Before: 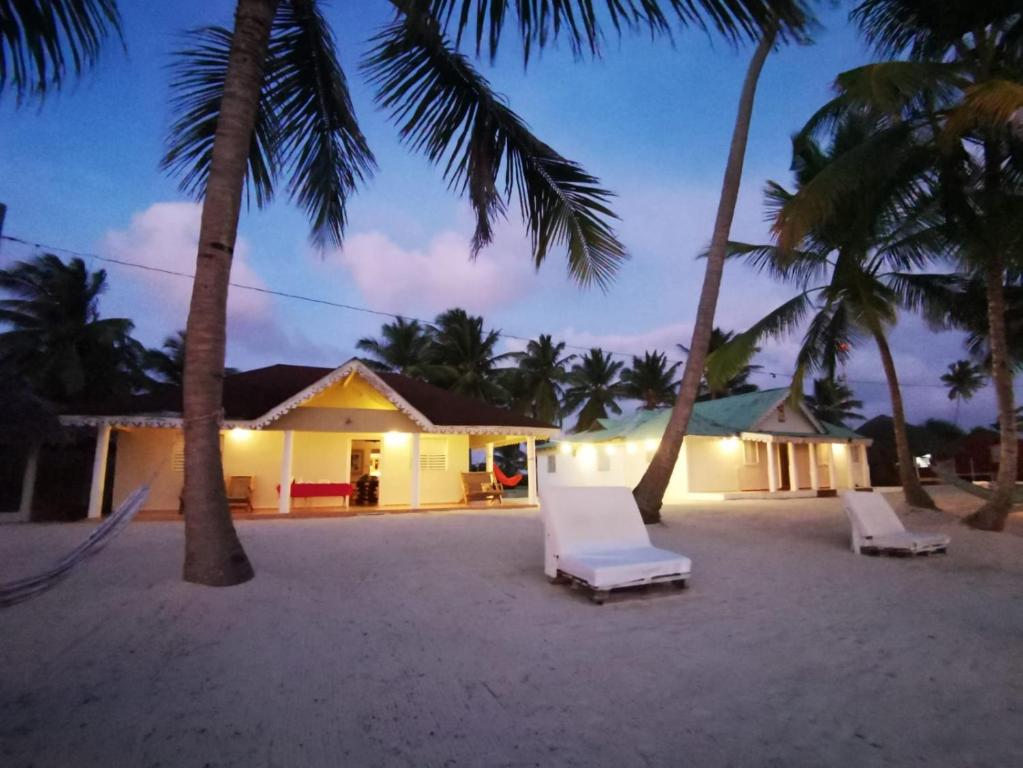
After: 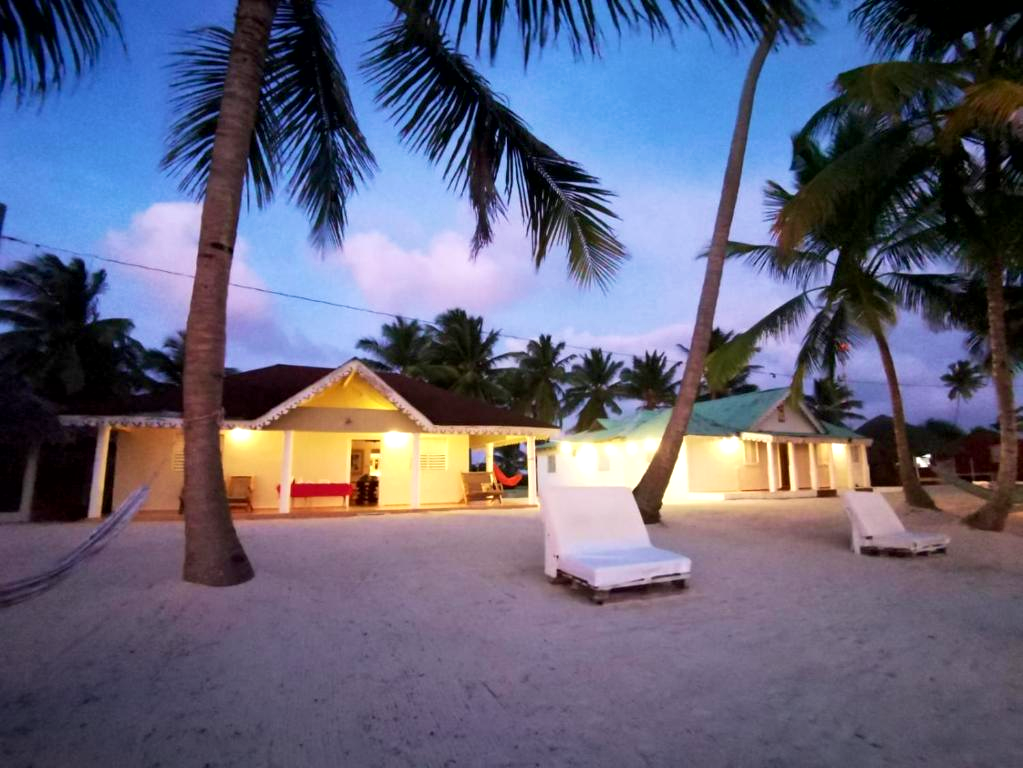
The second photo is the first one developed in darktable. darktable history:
contrast brightness saturation: contrast 0.05
velvia: on, module defaults
exposure: black level correction 0.003, exposure 0.38 EV, compensate highlight preservation false
